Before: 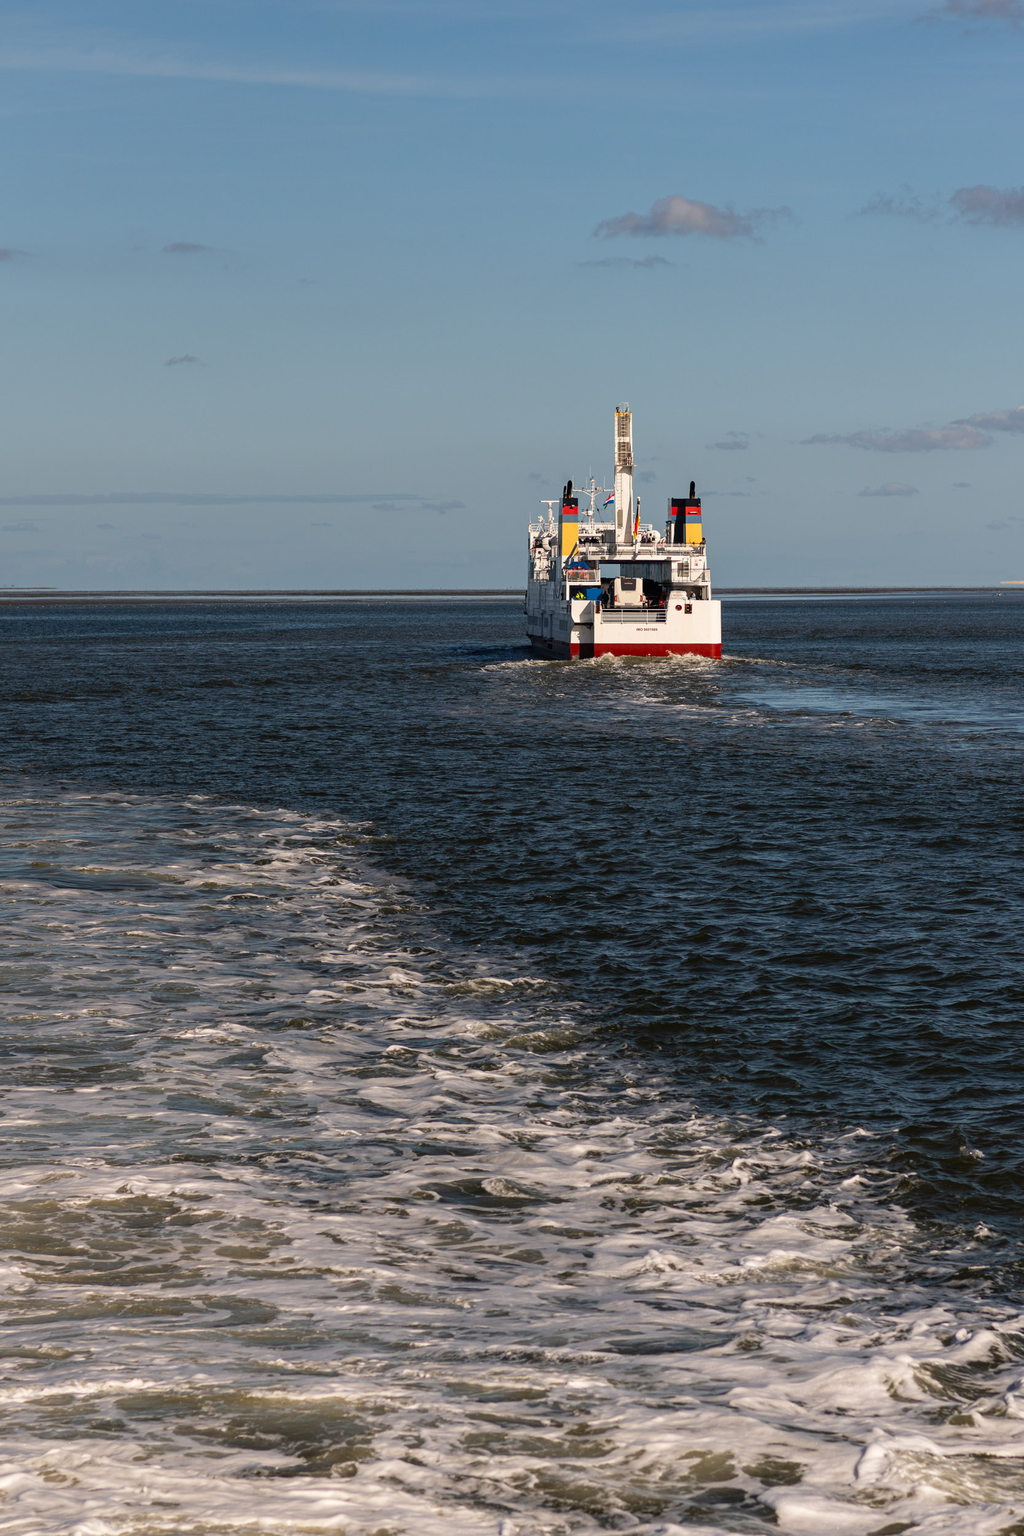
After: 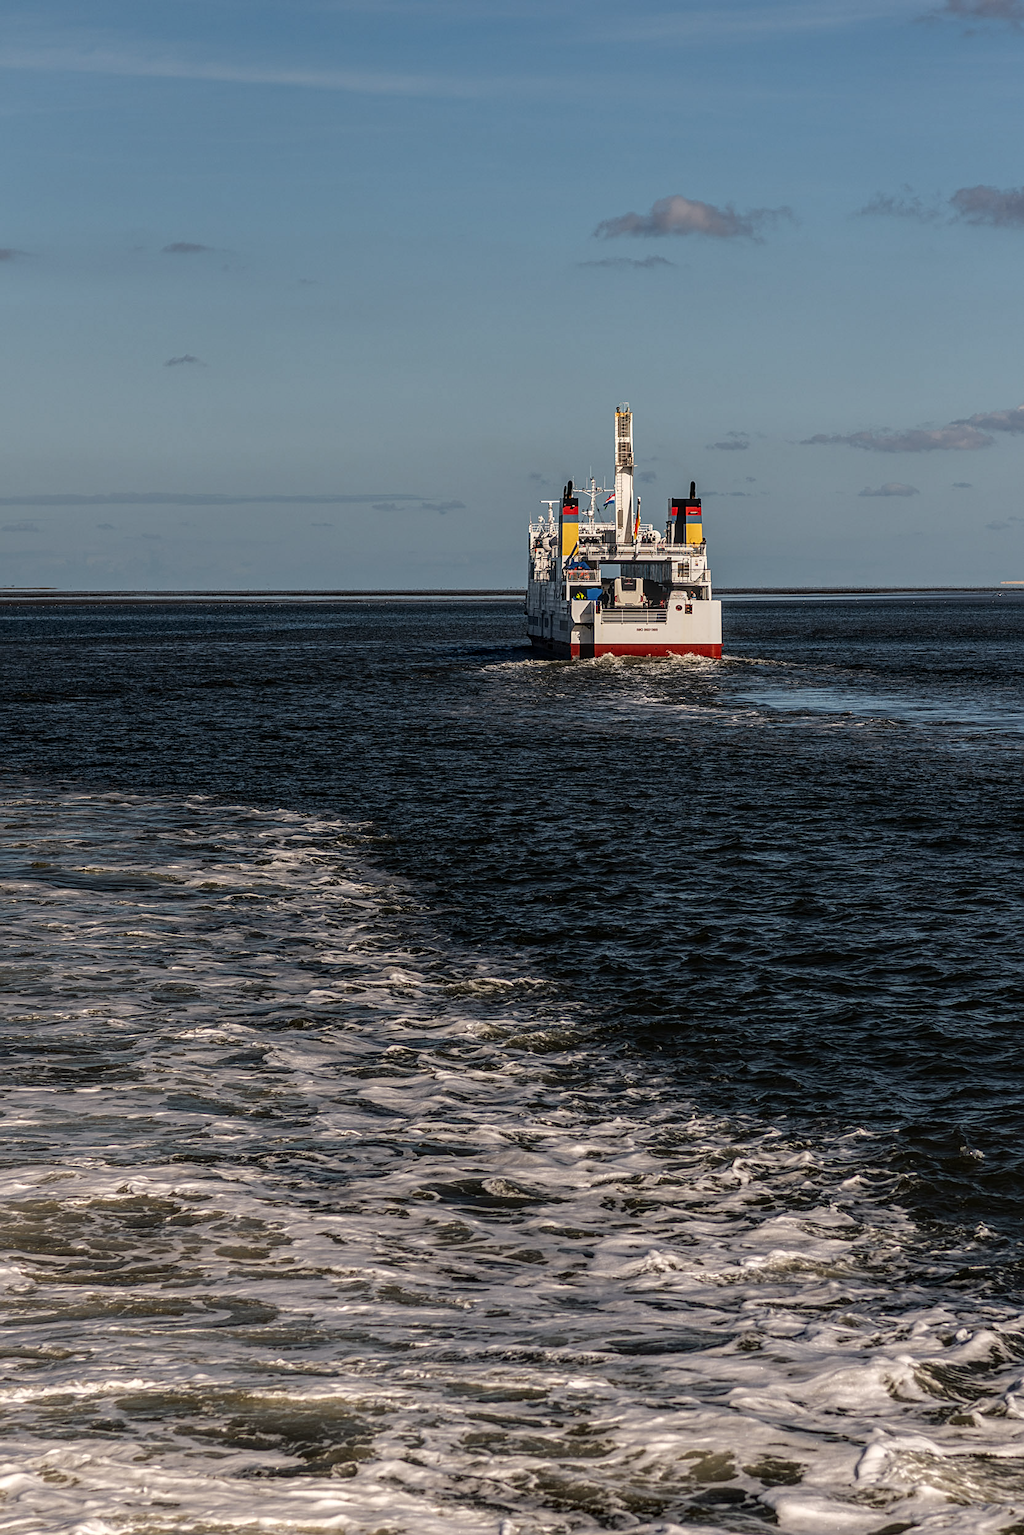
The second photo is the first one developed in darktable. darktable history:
sharpen: on, module defaults
tone curve: curves: ch0 [(0, 0) (0.224, 0.12) (0.375, 0.296) (0.528, 0.472) (0.681, 0.634) (0.8, 0.766) (0.873, 0.877) (1, 1)], preserve colors basic power
local contrast: highlights 0%, shadows 0%, detail 133%
